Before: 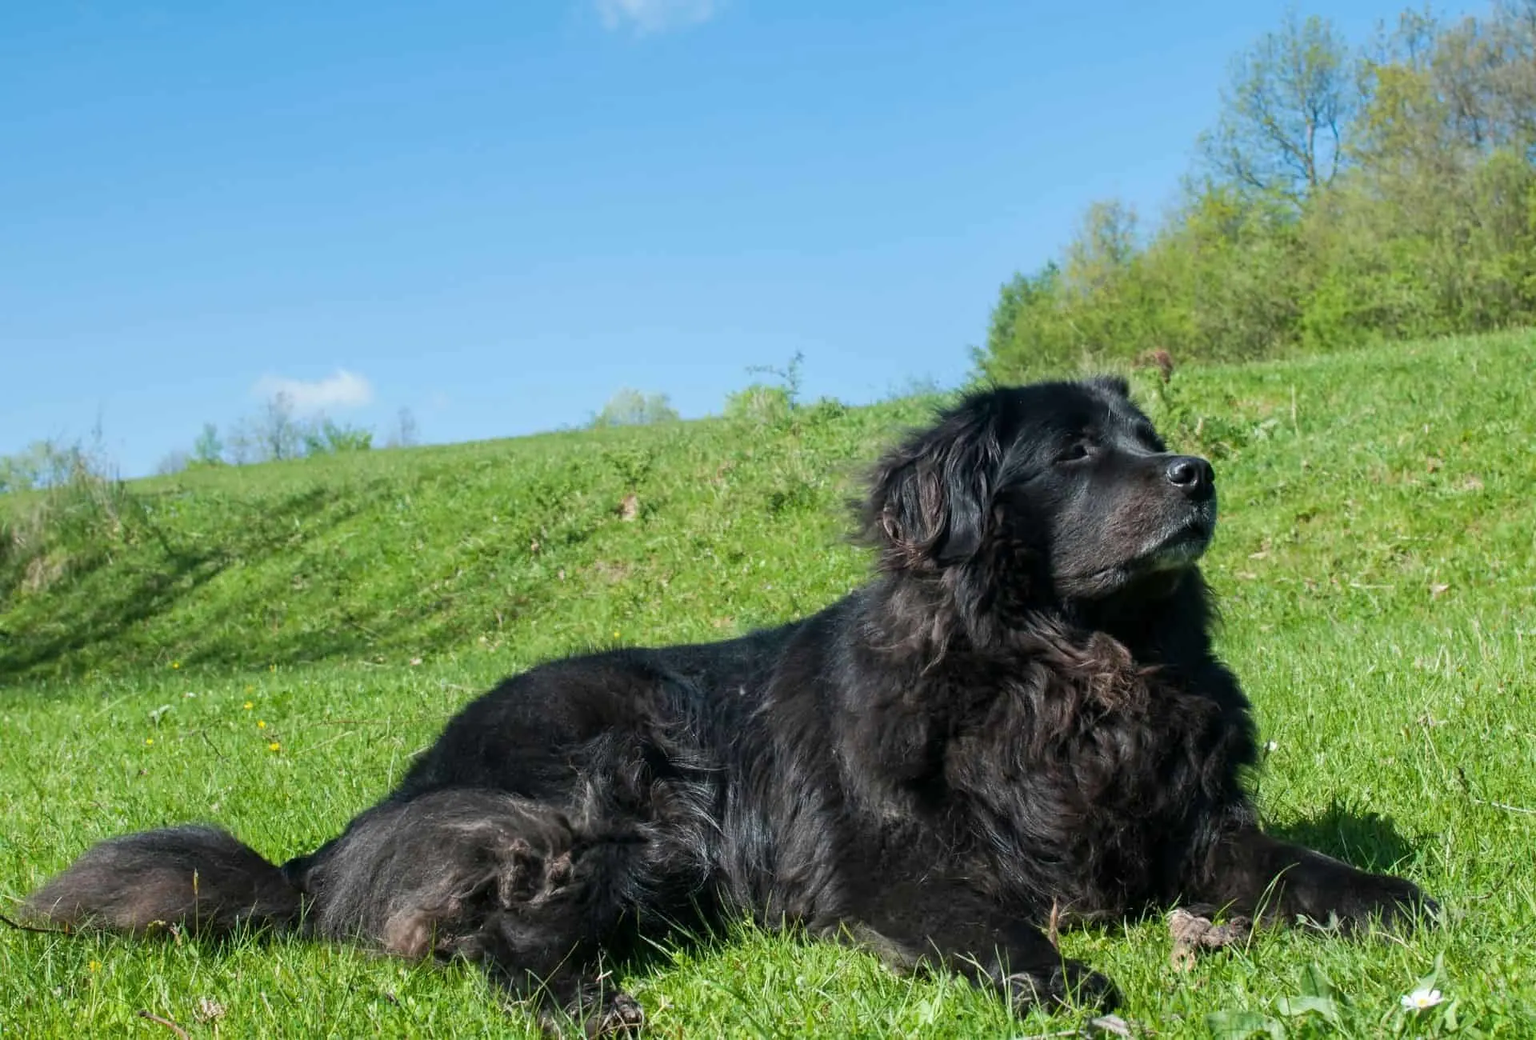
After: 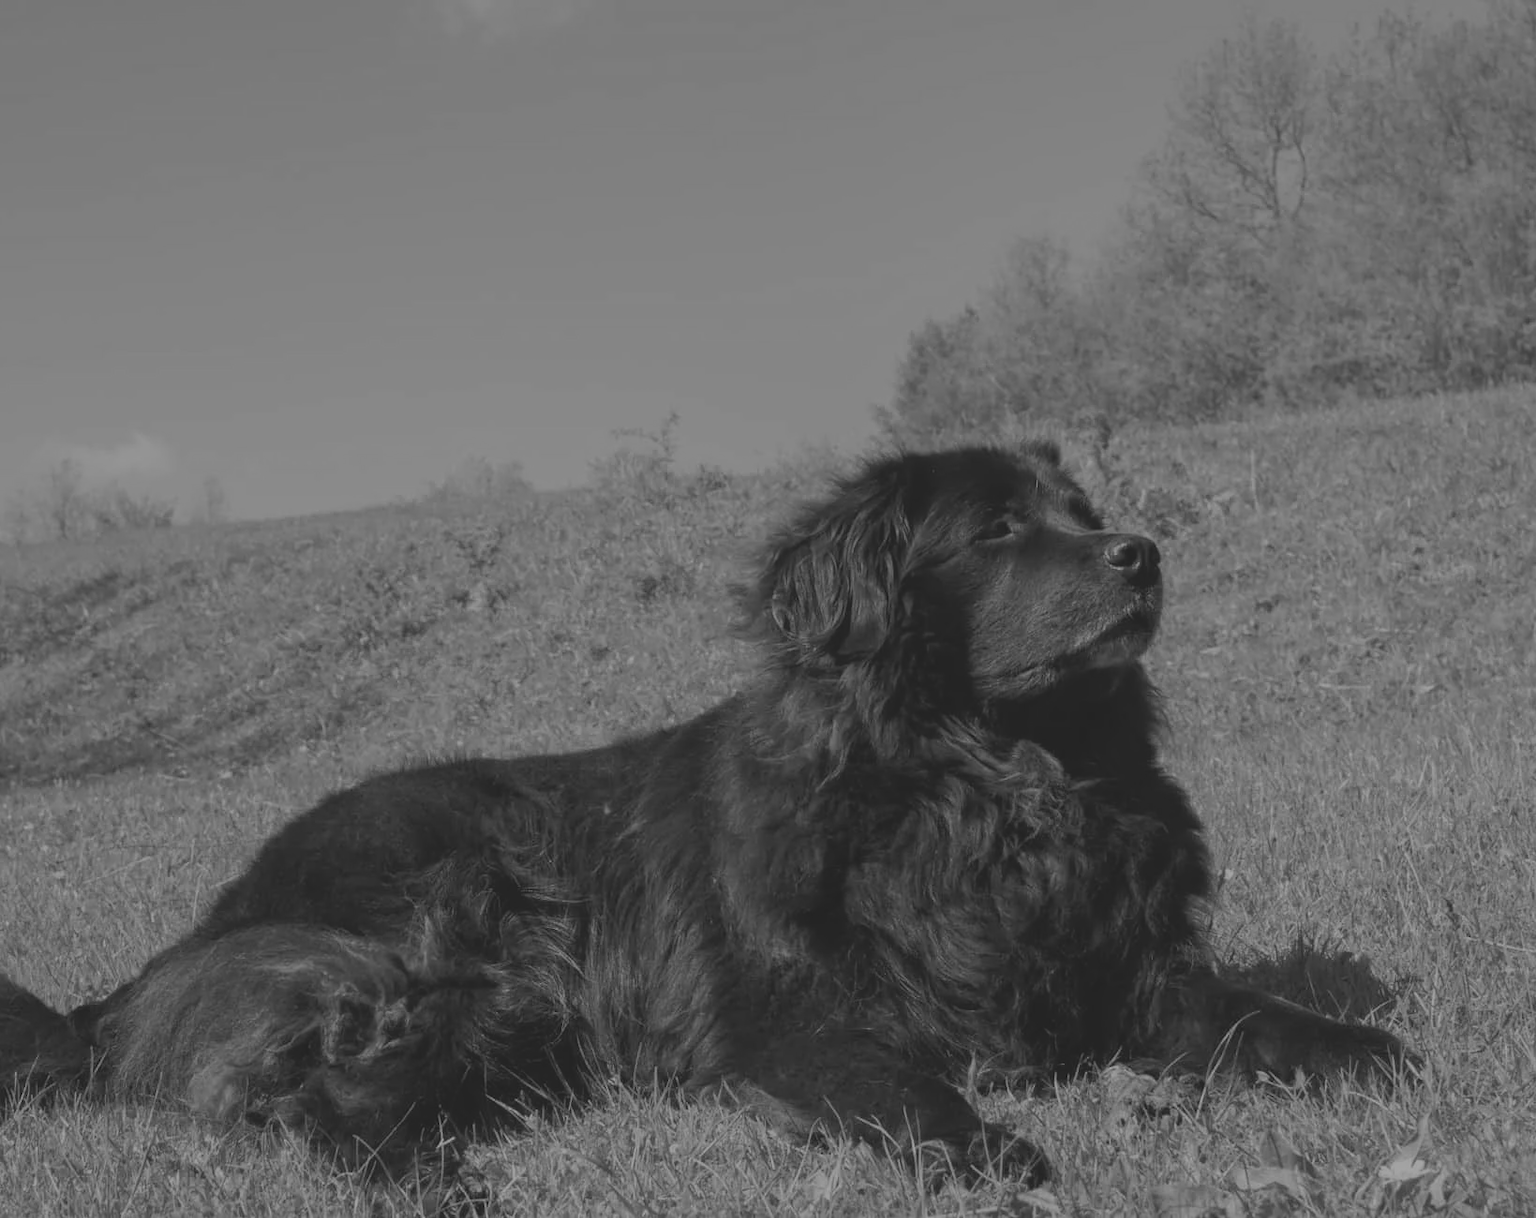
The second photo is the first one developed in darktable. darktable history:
colorize: hue 41.44°, saturation 22%, source mix 60%, lightness 10.61%
crop and rotate: left 14.584%
monochrome: on, module defaults
contrast brightness saturation: contrast -0.1, saturation -0.1
